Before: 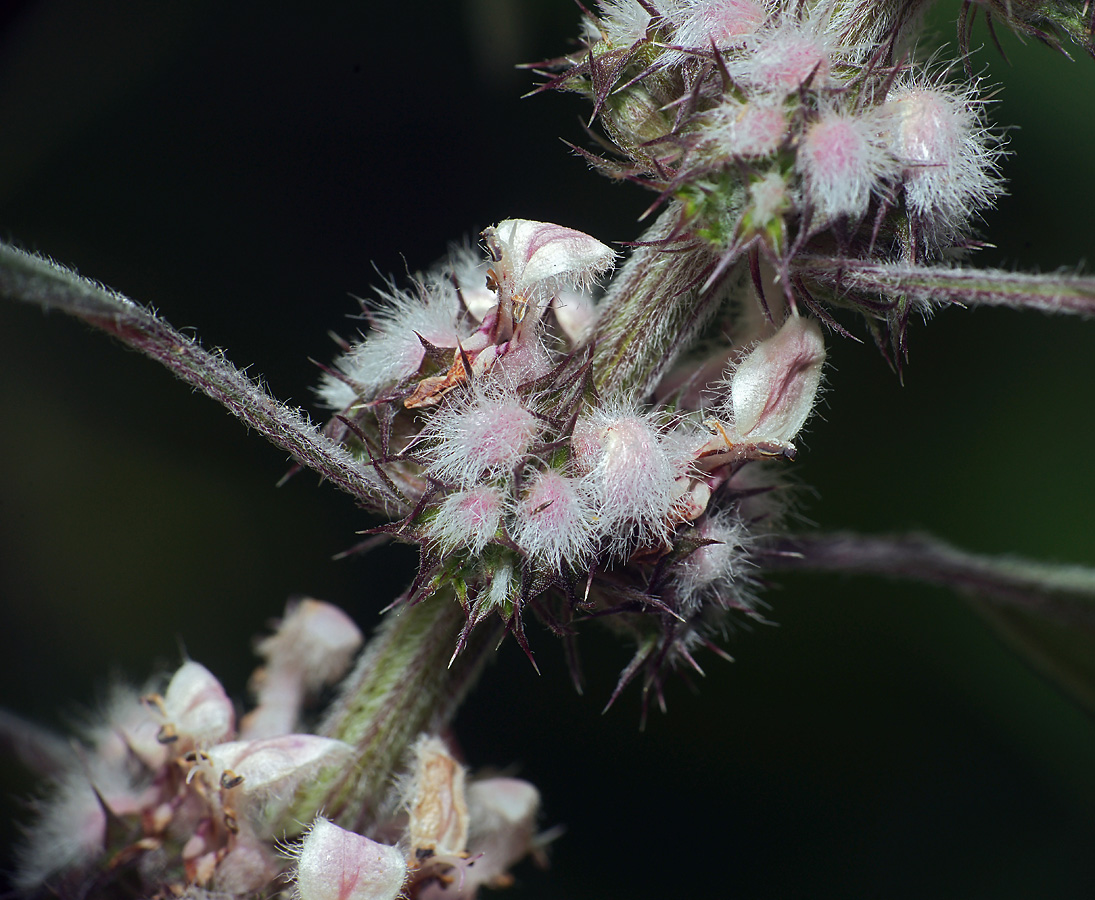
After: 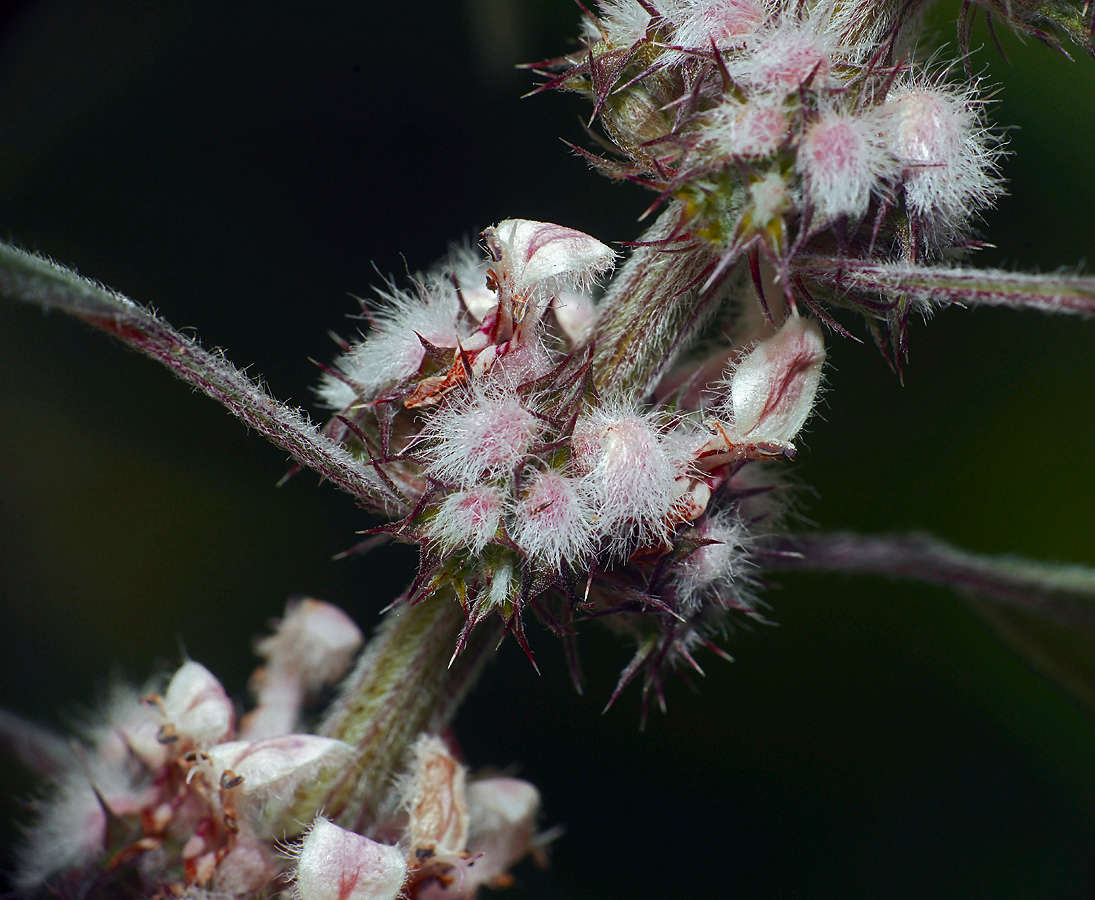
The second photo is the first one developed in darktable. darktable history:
color balance rgb: perceptual saturation grading › global saturation 20%, perceptual saturation grading › highlights -25.31%, perceptual saturation grading › shadows 26.201%
color zones: curves: ch0 [(0, 0.299) (0.25, 0.383) (0.456, 0.352) (0.736, 0.571)]; ch1 [(0, 0.63) (0.151, 0.568) (0.254, 0.416) (0.47, 0.558) (0.732, 0.37) (0.909, 0.492)]; ch2 [(0.004, 0.604) (0.158, 0.443) (0.257, 0.403) (0.761, 0.468)]
